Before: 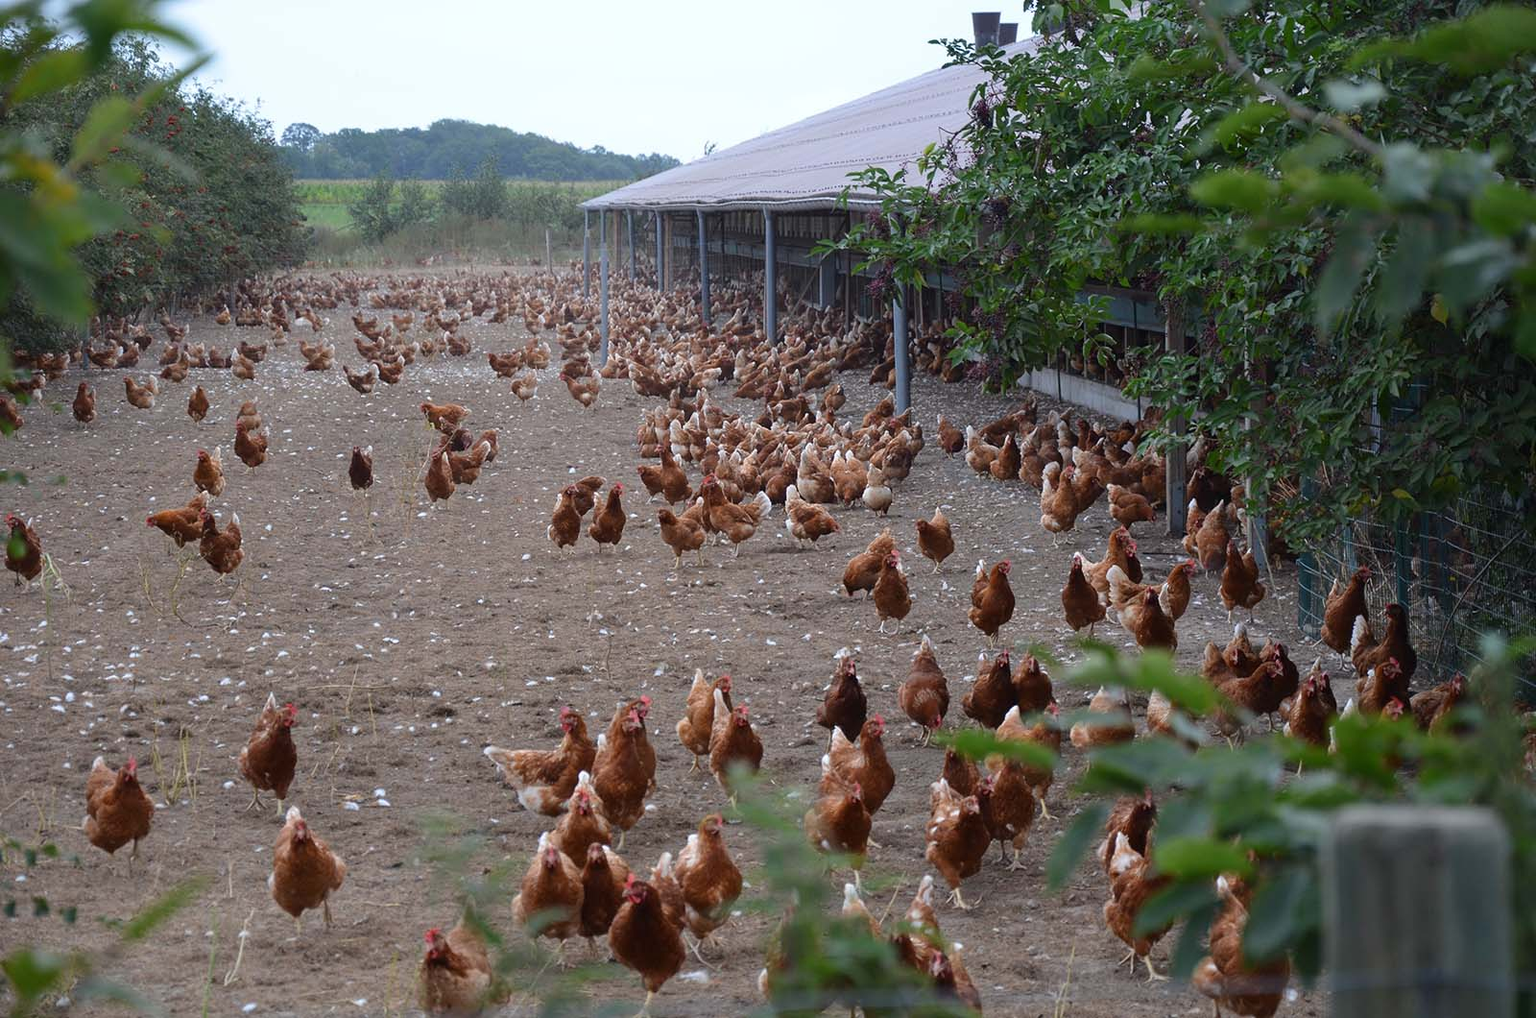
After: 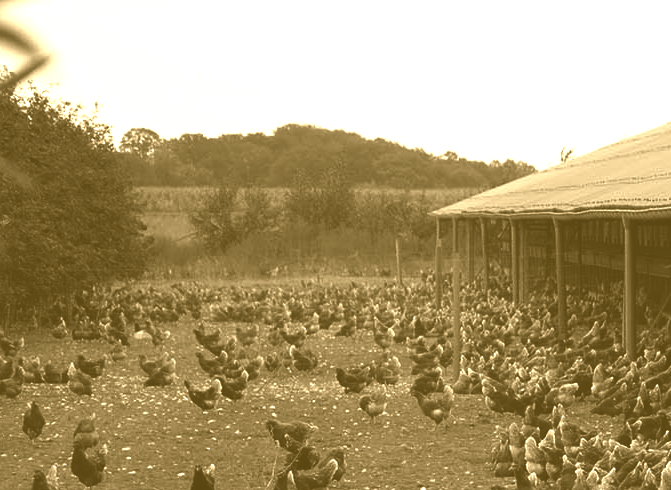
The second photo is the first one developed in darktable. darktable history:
colorize: hue 36°, source mix 100%
contrast brightness saturation: contrast -0.03, brightness -0.59, saturation -1
color correction: highlights a* -0.772, highlights b* -8.92
crop and rotate: left 10.817%, top 0.062%, right 47.194%, bottom 53.626%
